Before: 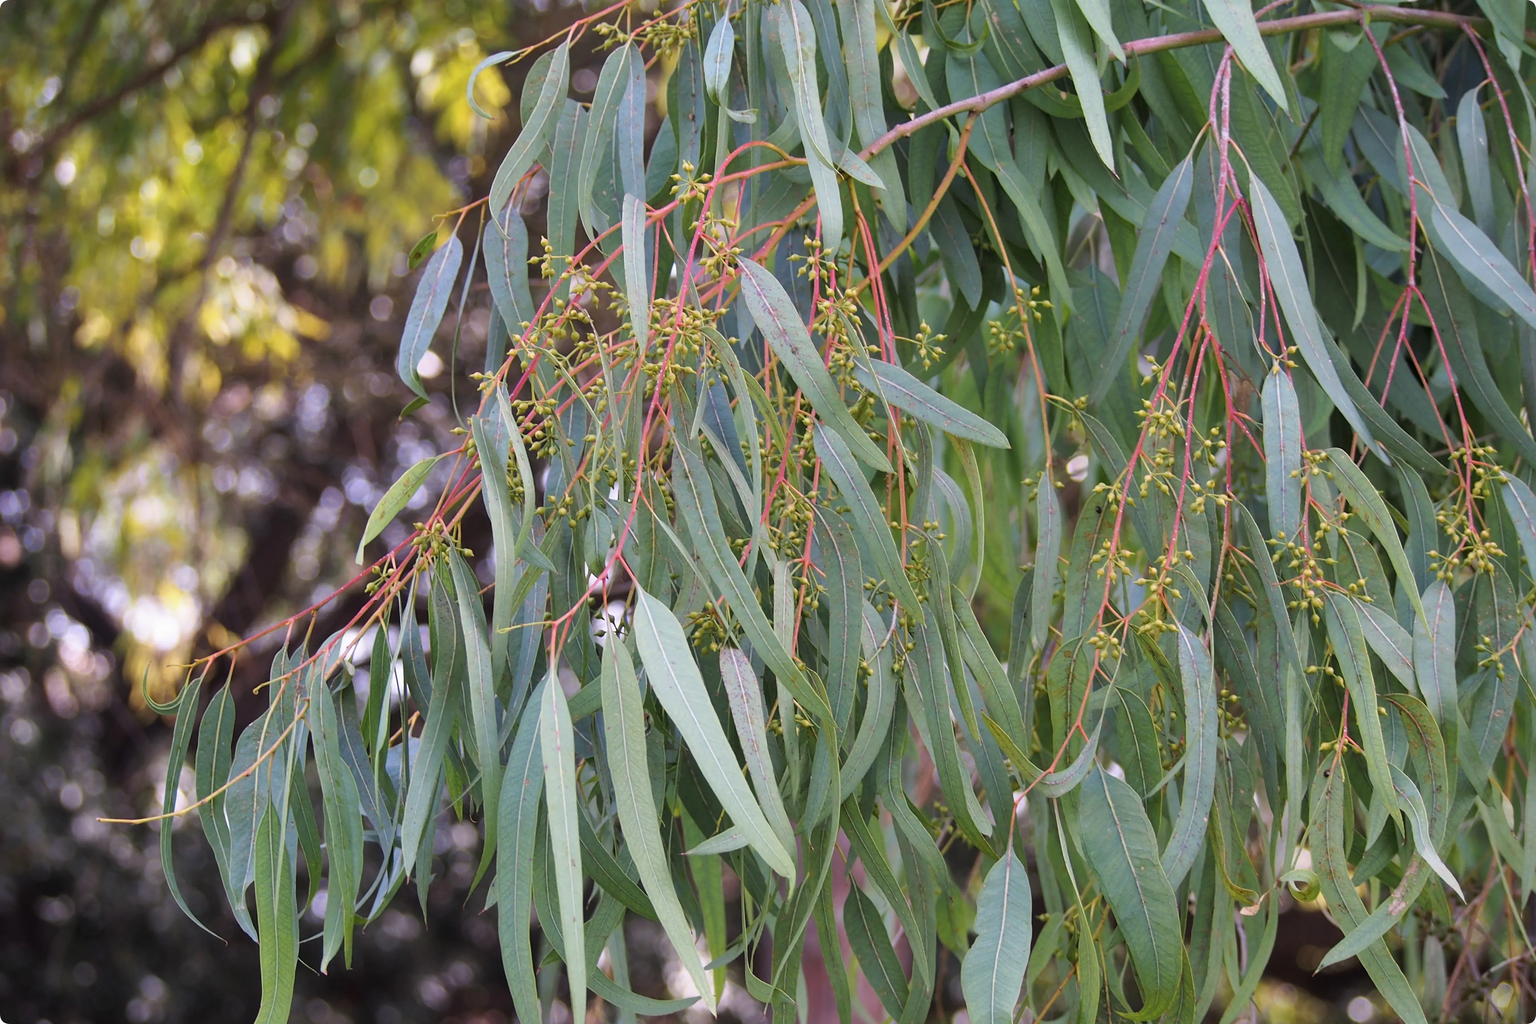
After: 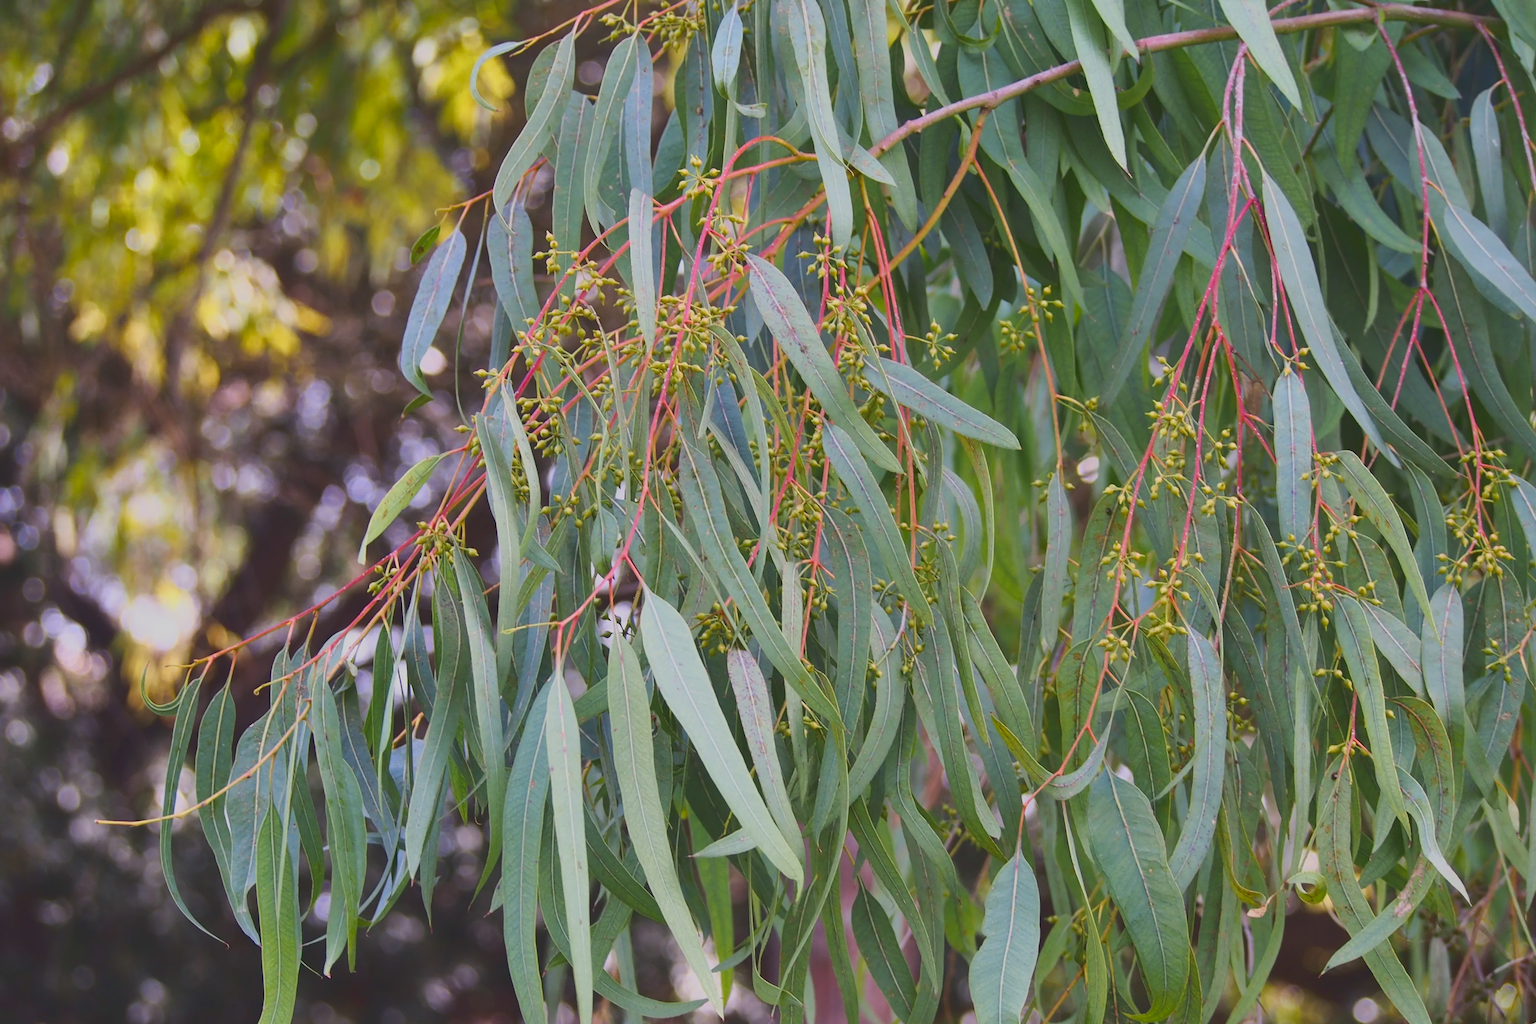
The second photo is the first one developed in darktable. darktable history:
rotate and perspective: rotation 0.174°, lens shift (vertical) 0.013, lens shift (horizontal) 0.019, shear 0.001, automatic cropping original format, crop left 0.007, crop right 0.991, crop top 0.016, crop bottom 0.997
tone curve: curves: ch0 [(0, 0.148) (0.191, 0.225) (0.712, 0.695) (0.864, 0.797) (1, 0.839)]
shadows and highlights: shadows 20.91, highlights -35.45, soften with gaussian
color balance rgb: shadows fall-off 101%, linear chroma grading › mid-tones 7.63%, perceptual saturation grading › mid-tones 11.68%, mask middle-gray fulcrum 22.45%, global vibrance 10.11%, saturation formula JzAzBz (2021)
